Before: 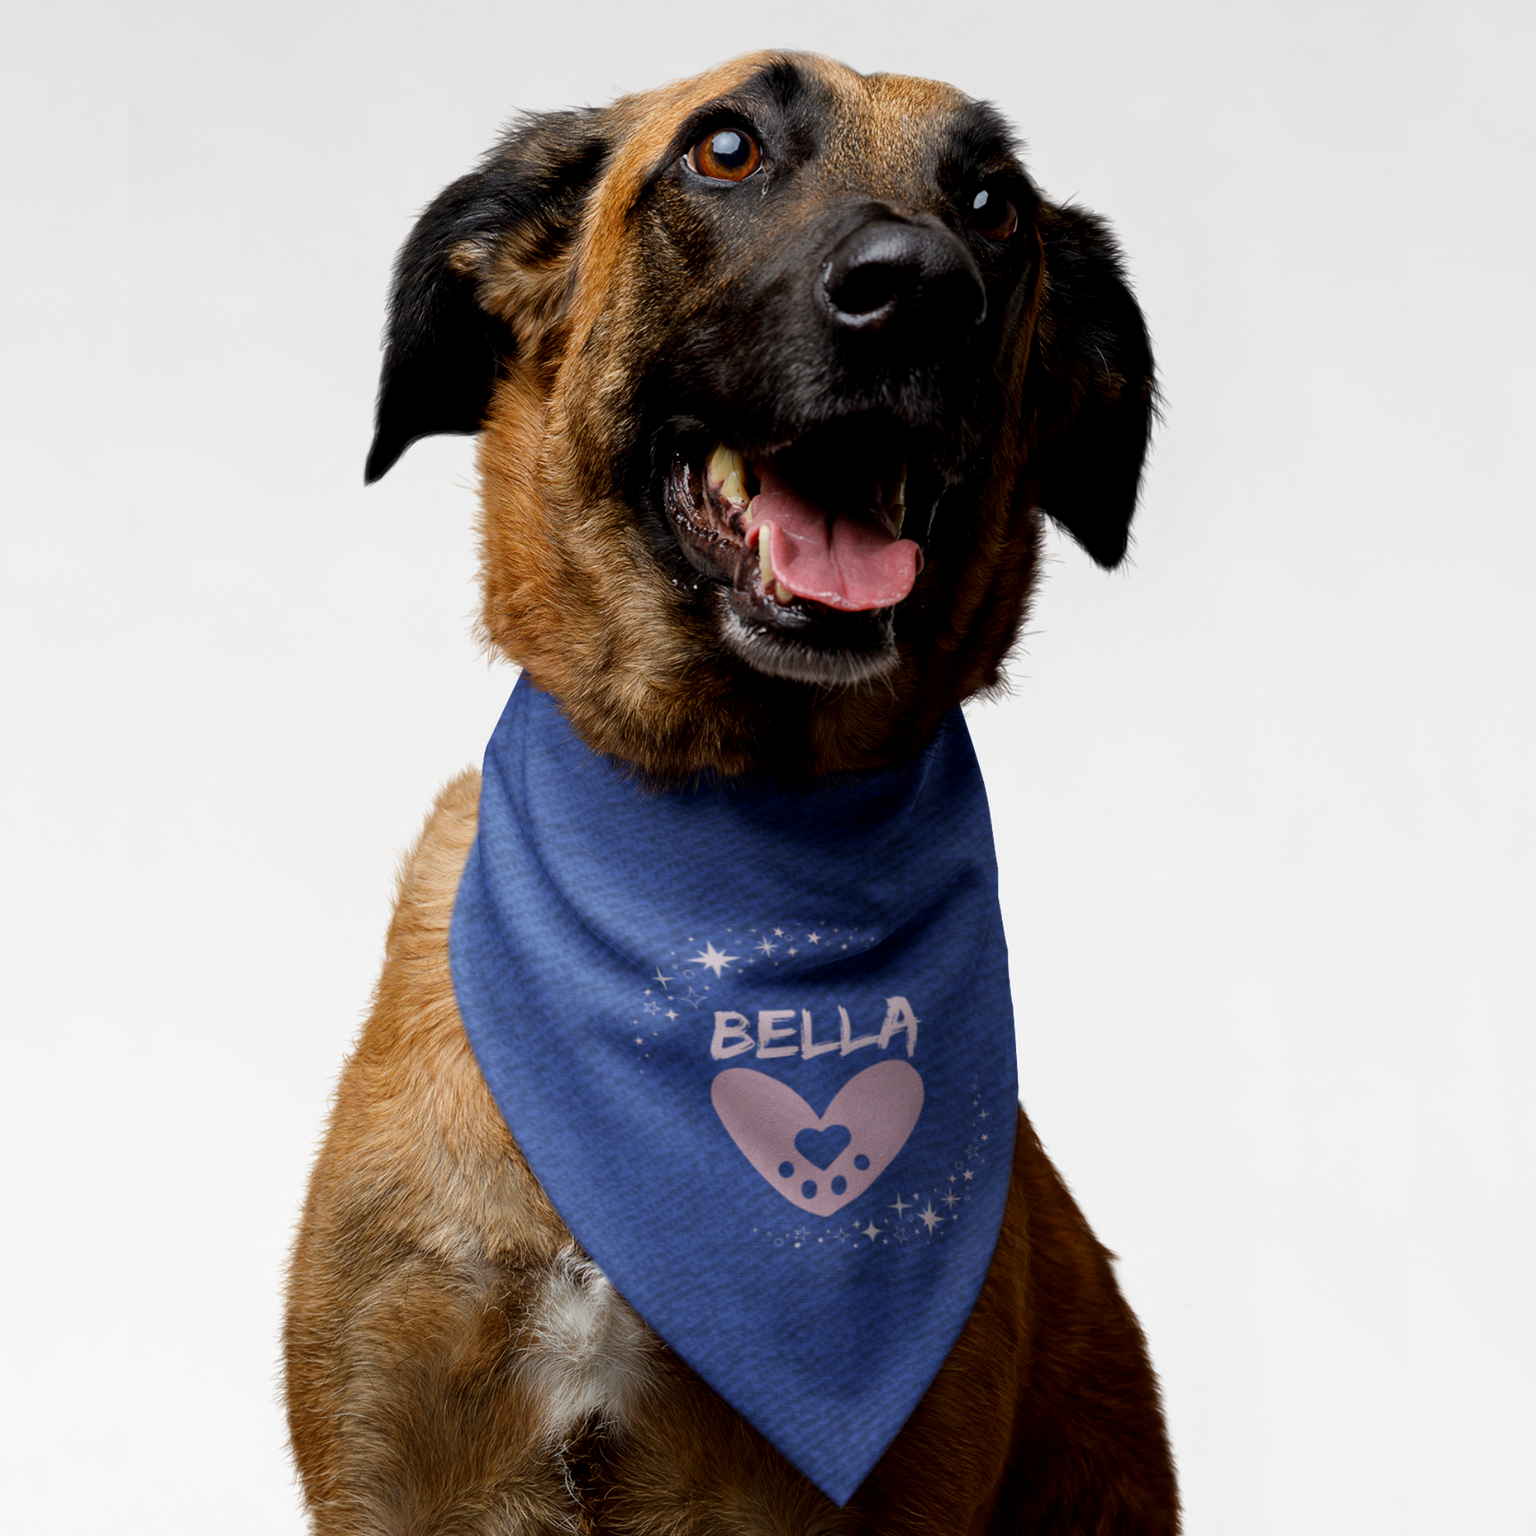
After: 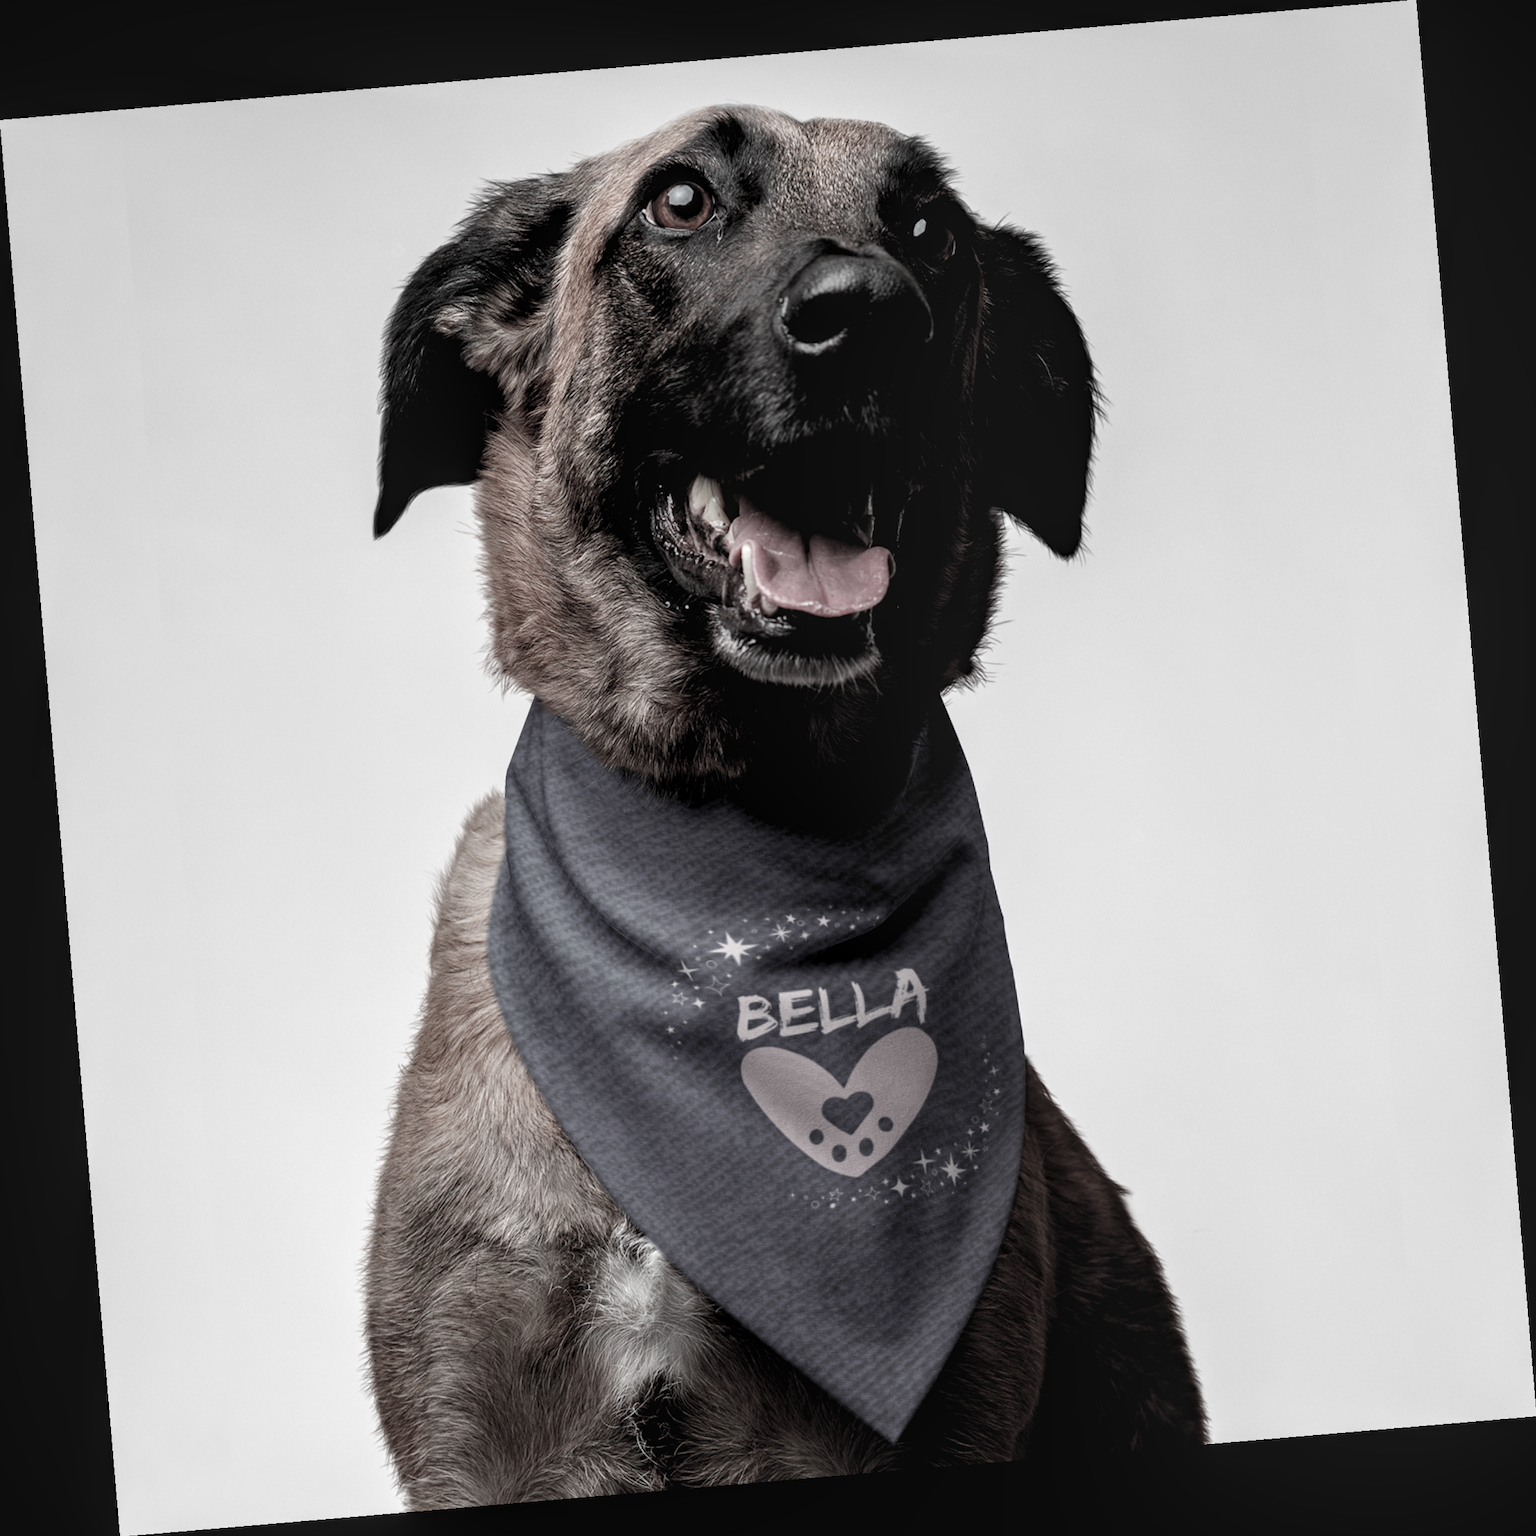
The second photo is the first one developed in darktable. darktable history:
color contrast: green-magenta contrast 0.3, blue-yellow contrast 0.15
local contrast: on, module defaults
rotate and perspective: rotation -4.86°, automatic cropping off
levels: levels [0.031, 0.5, 0.969]
